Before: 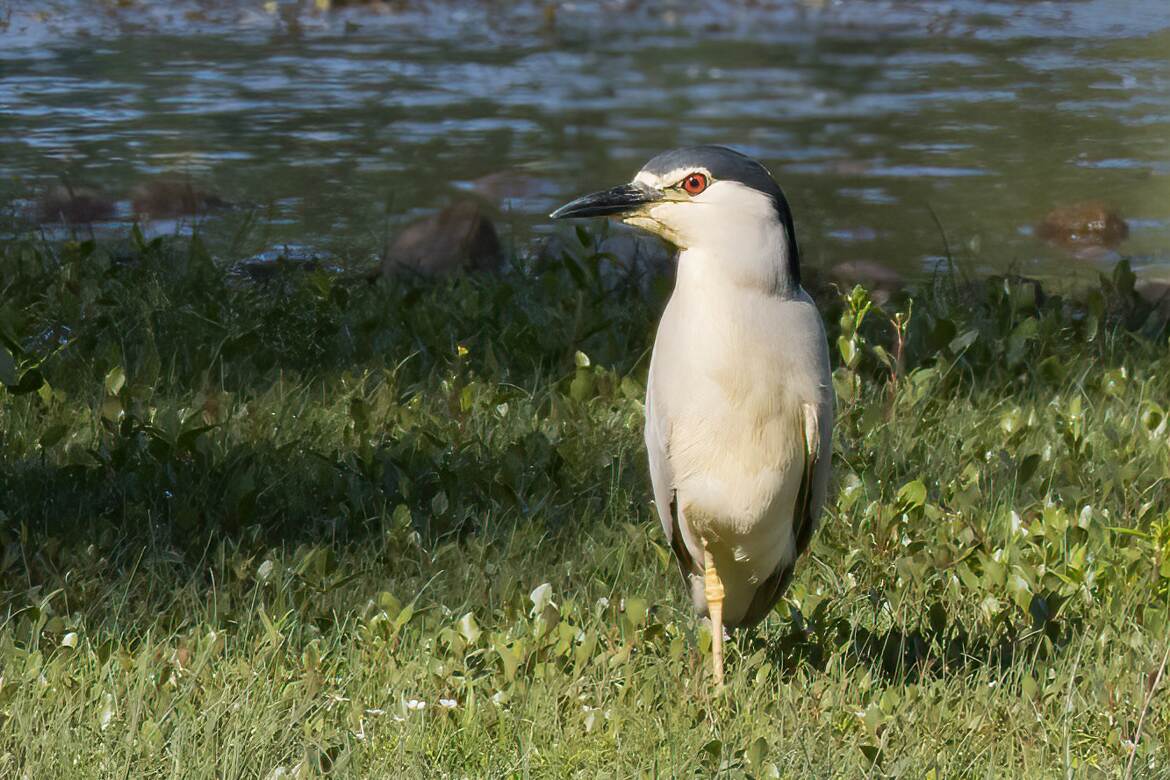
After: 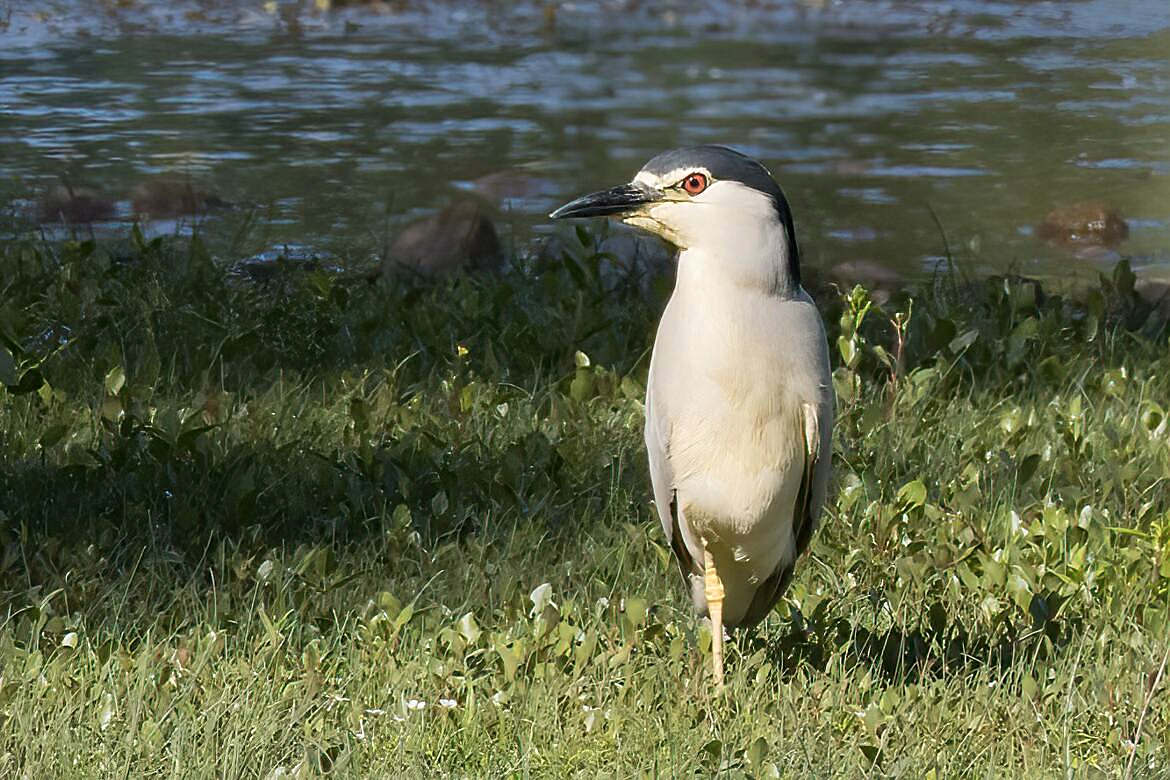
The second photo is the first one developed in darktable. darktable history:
color zones: curves: ch0 [(0, 0.558) (0.143, 0.559) (0.286, 0.529) (0.429, 0.505) (0.571, 0.5) (0.714, 0.5) (0.857, 0.5) (1, 0.558)]; ch1 [(0, 0.469) (0.01, 0.469) (0.12, 0.446) (0.248, 0.469) (0.5, 0.5) (0.748, 0.5) (0.99, 0.469) (1, 0.469)]
sharpen: on, module defaults
